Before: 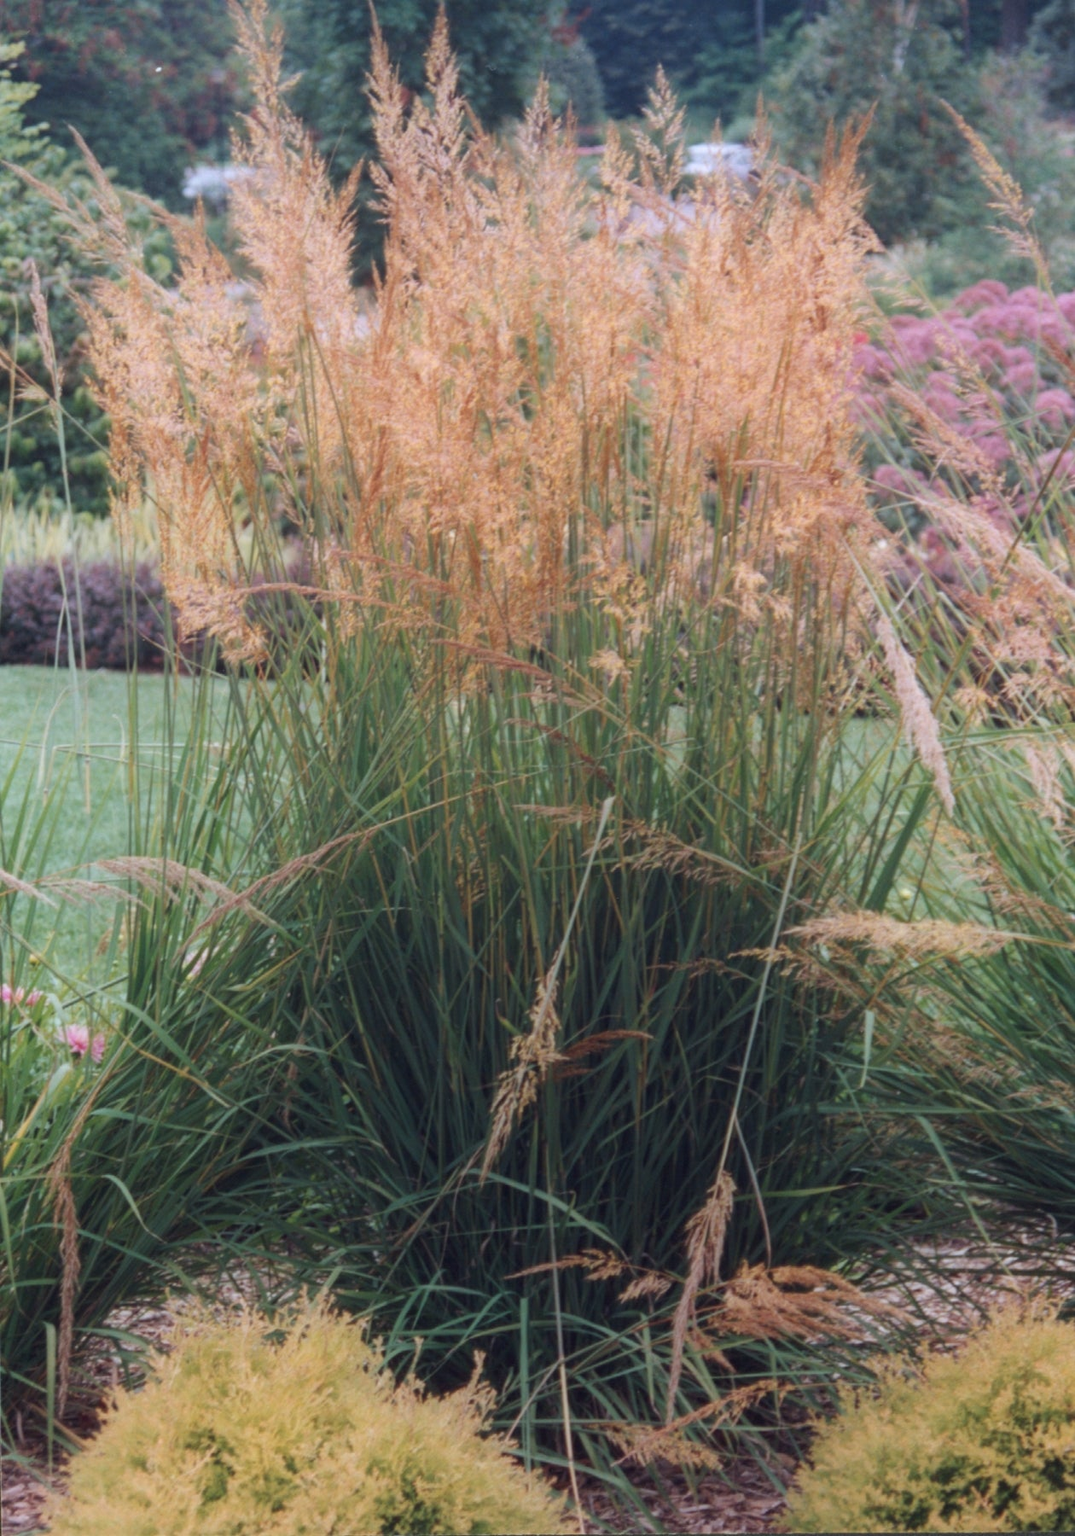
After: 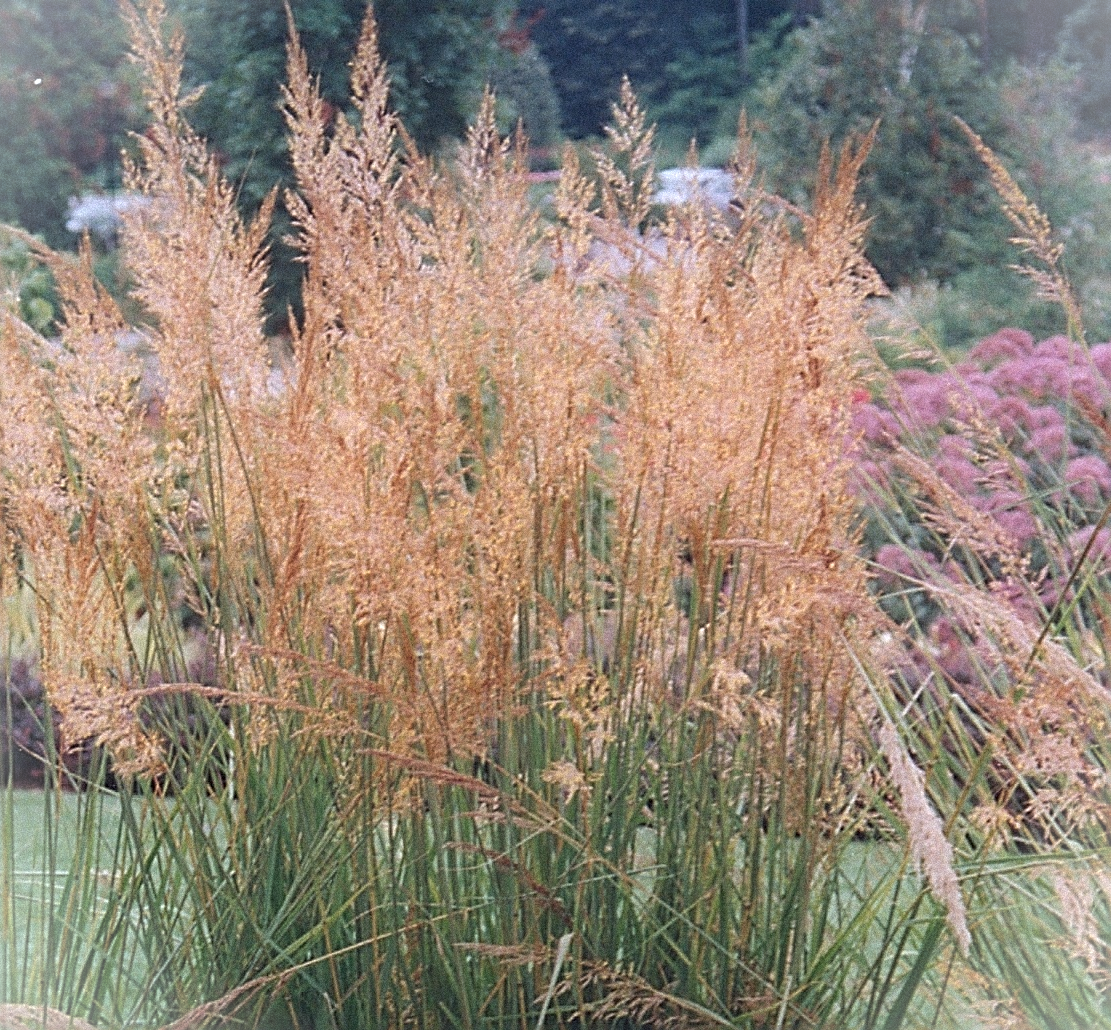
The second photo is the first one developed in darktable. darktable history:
crop and rotate: left 11.812%, bottom 42.776%
grain: strength 35%, mid-tones bias 0%
sharpen: amount 1.861
vignetting: fall-off start 100%, brightness 0.3, saturation 0
